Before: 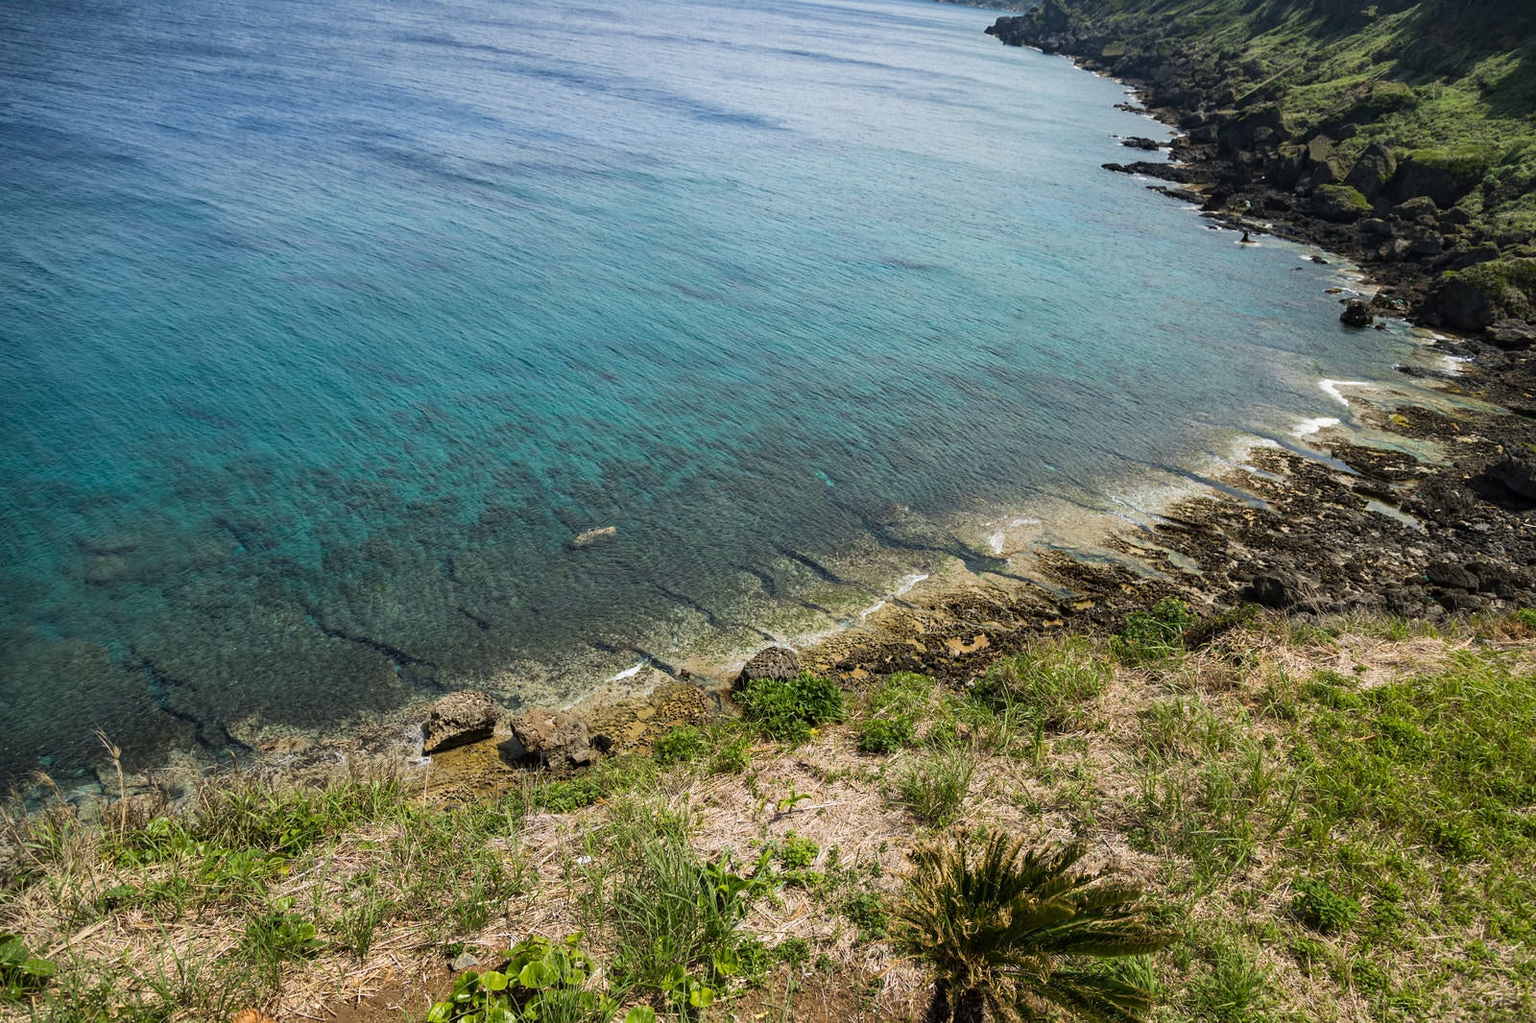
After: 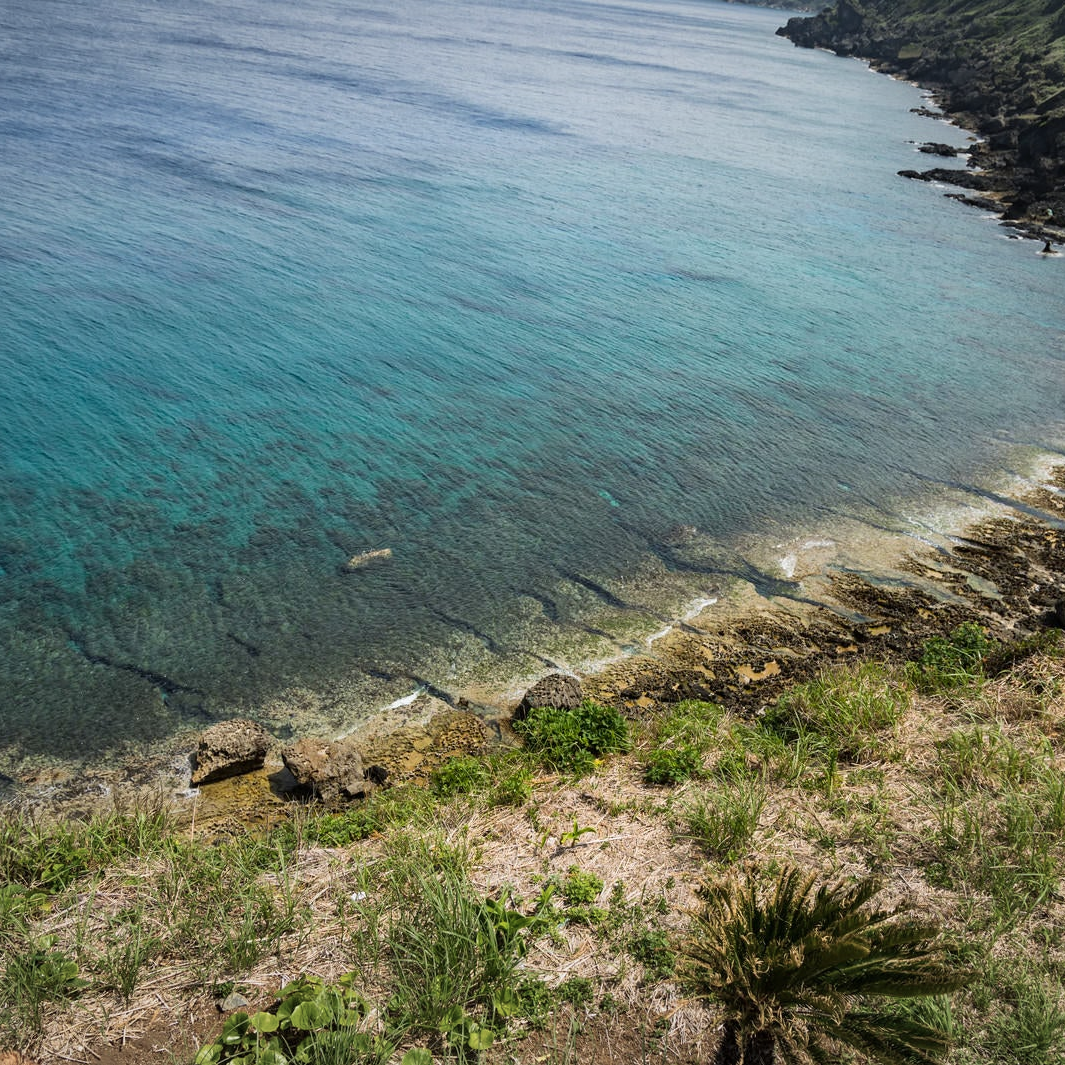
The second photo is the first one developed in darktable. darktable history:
crop and rotate: left 15.647%, right 17.745%
vignetting: fall-off start 98.72%, fall-off radius 100.24%, brightness -0.18, saturation -0.3, center (0, 0.009), width/height ratio 1.427
tone equalizer: on, module defaults
